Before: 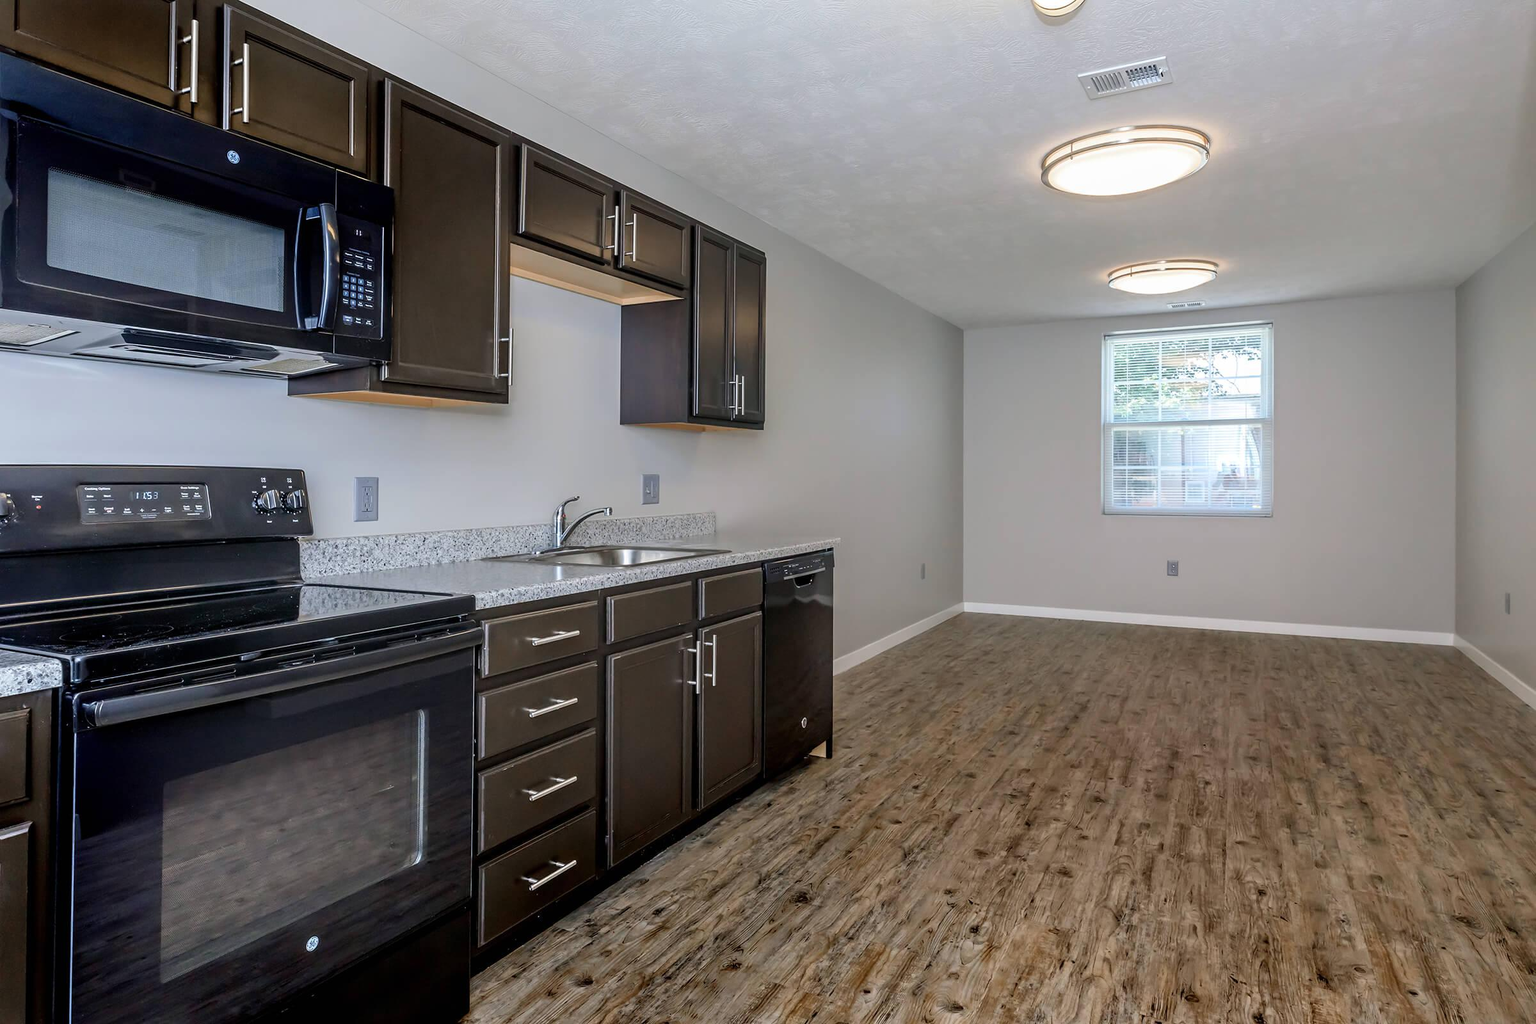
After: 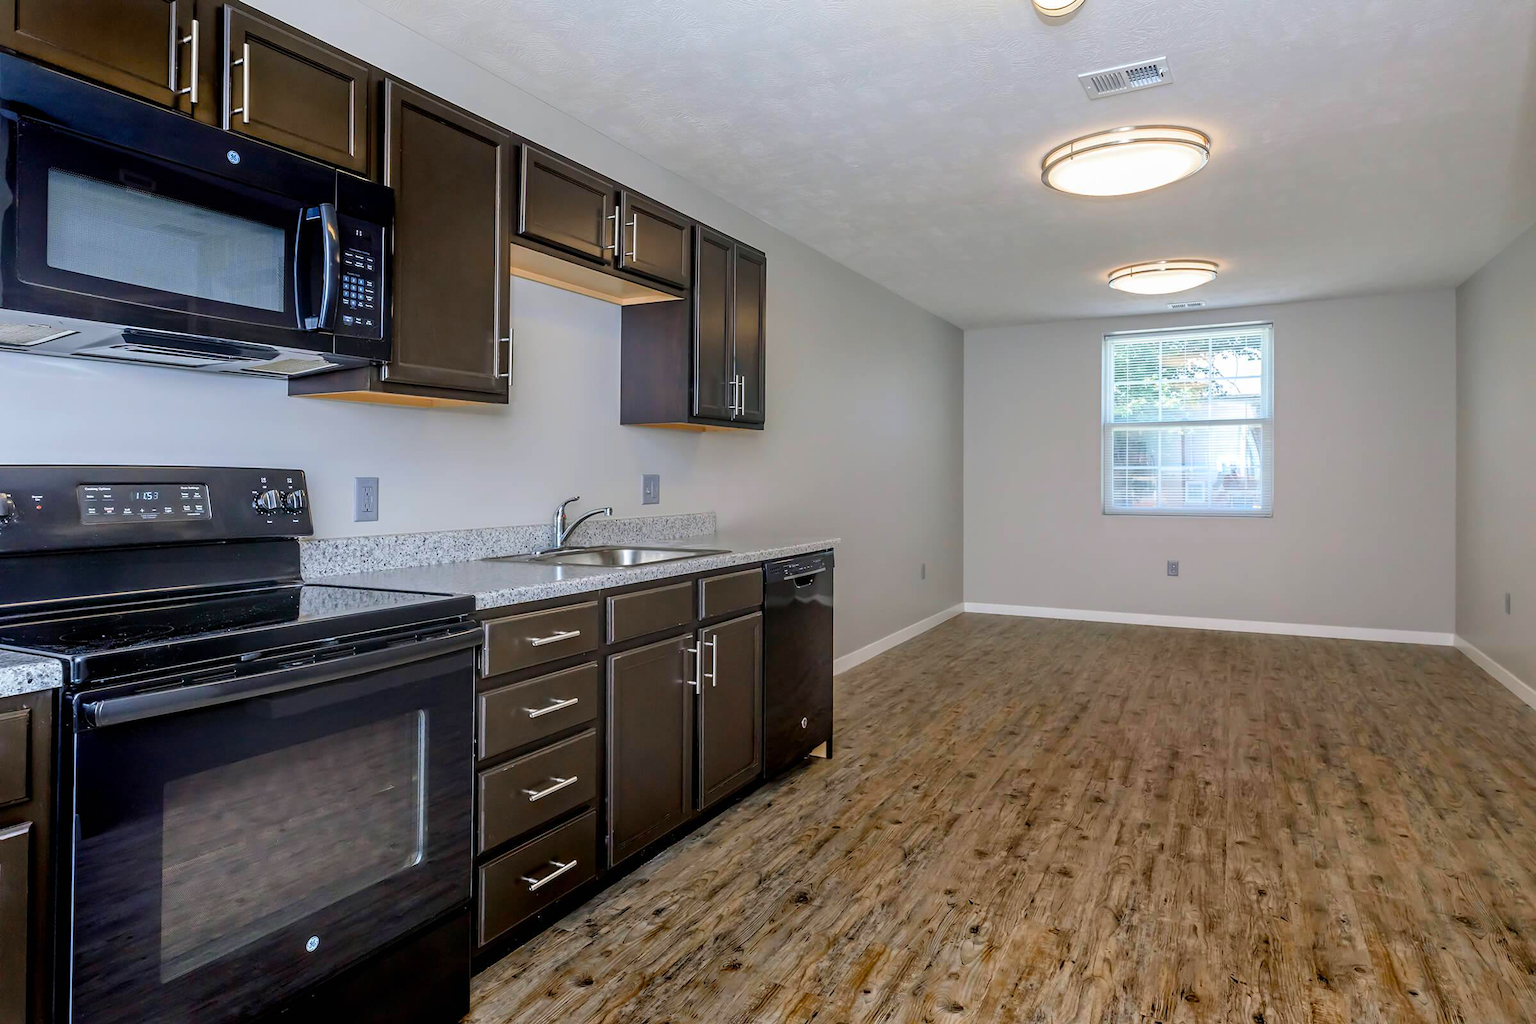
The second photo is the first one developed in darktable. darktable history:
color balance rgb: perceptual saturation grading › global saturation 29.526%, perceptual brilliance grading › global brilliance 2.752%, perceptual brilliance grading › highlights -2.919%, perceptual brilliance grading › shadows 3.458%
